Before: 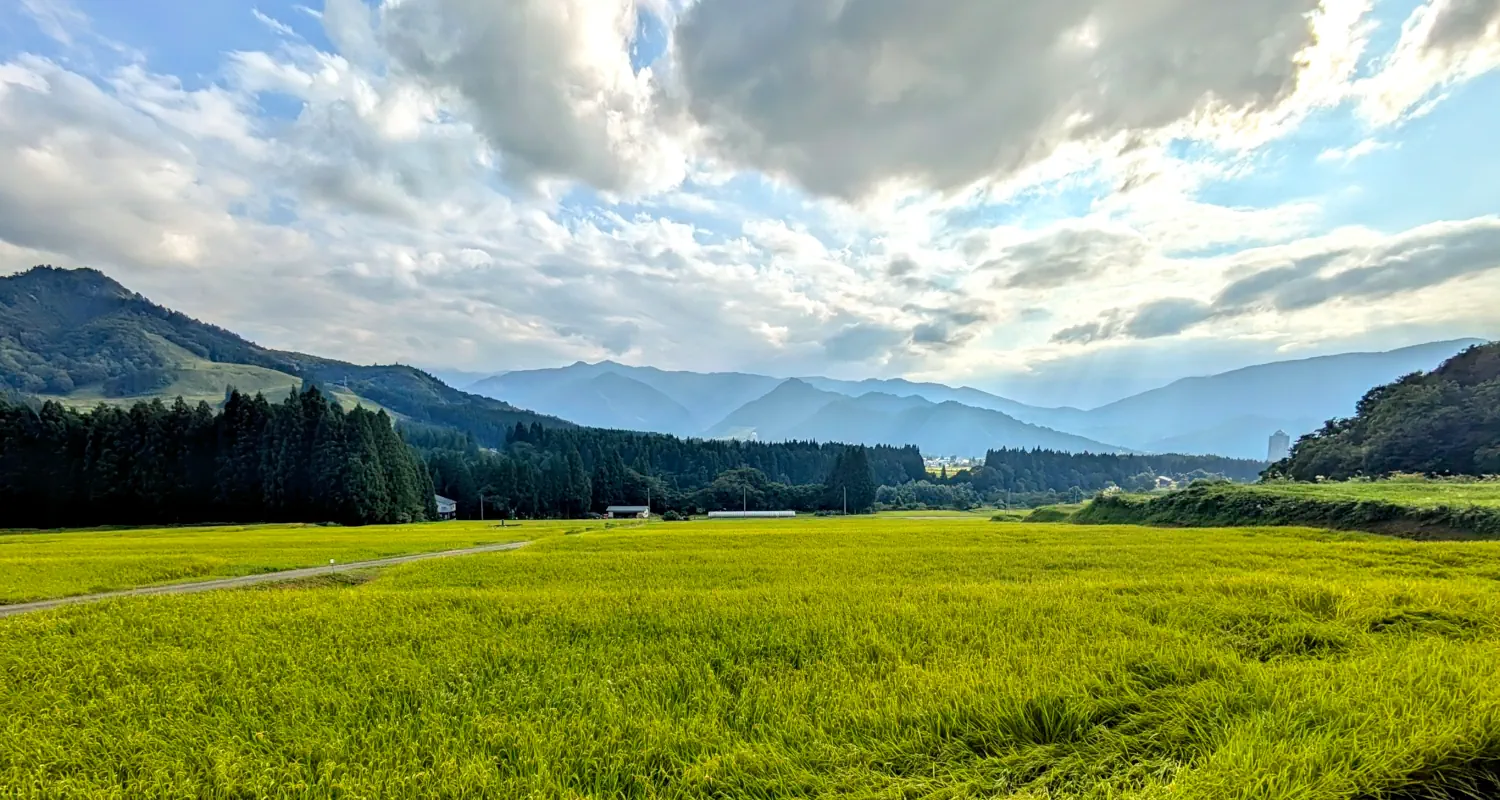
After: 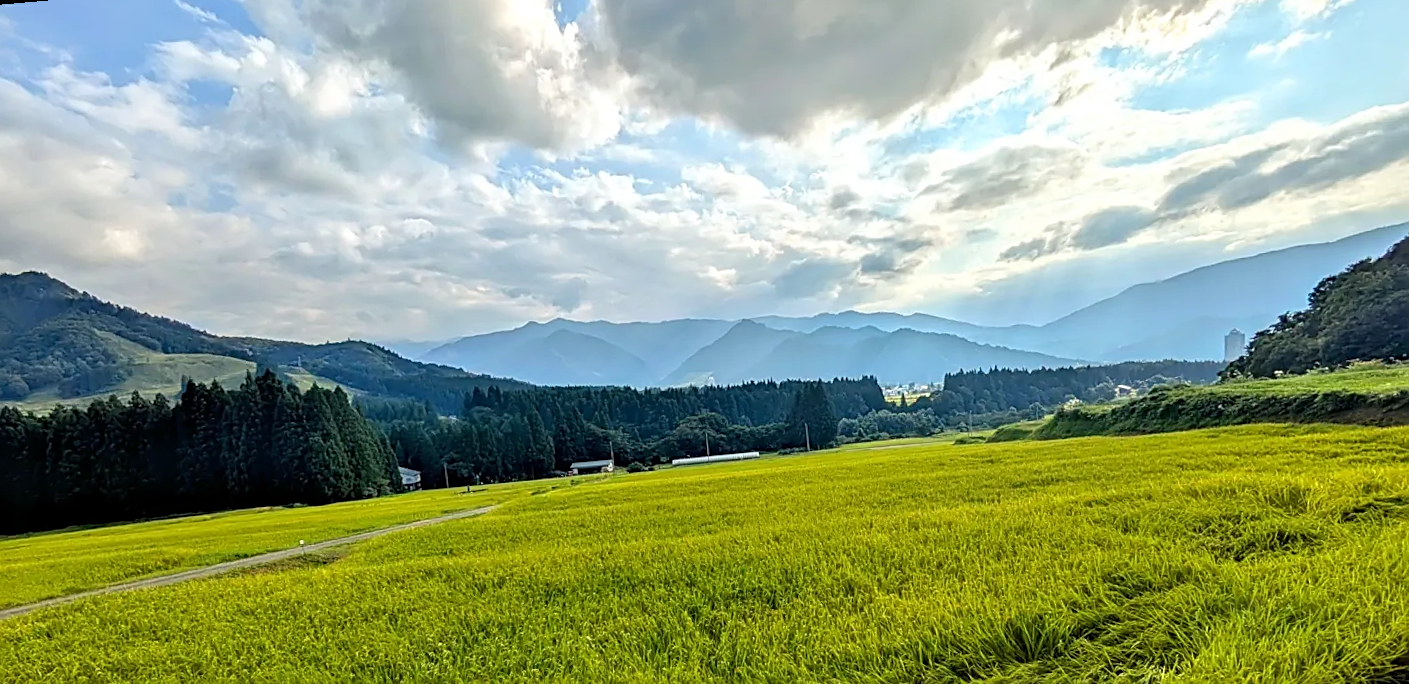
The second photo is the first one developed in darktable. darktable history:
sharpen: on, module defaults
crop and rotate: top 2.479%, bottom 3.018%
rotate and perspective: rotation -5°, crop left 0.05, crop right 0.952, crop top 0.11, crop bottom 0.89
